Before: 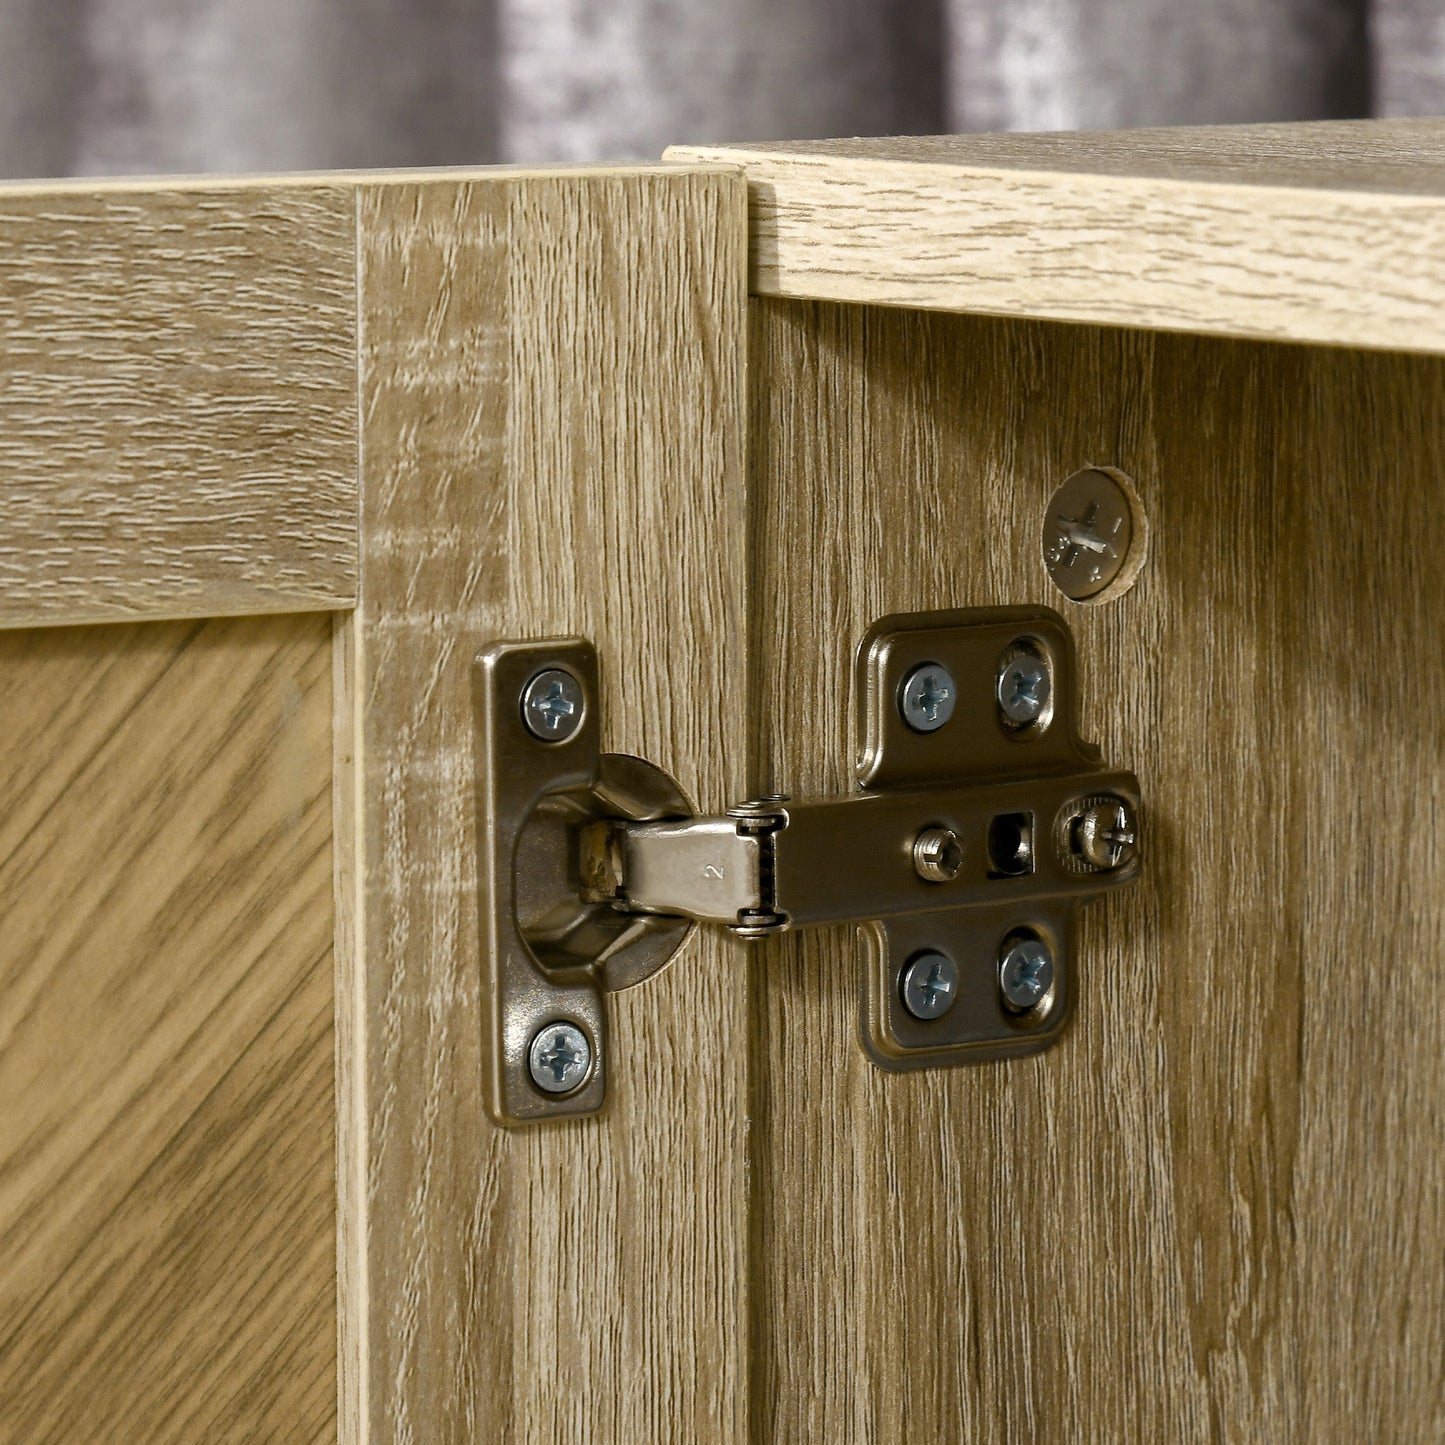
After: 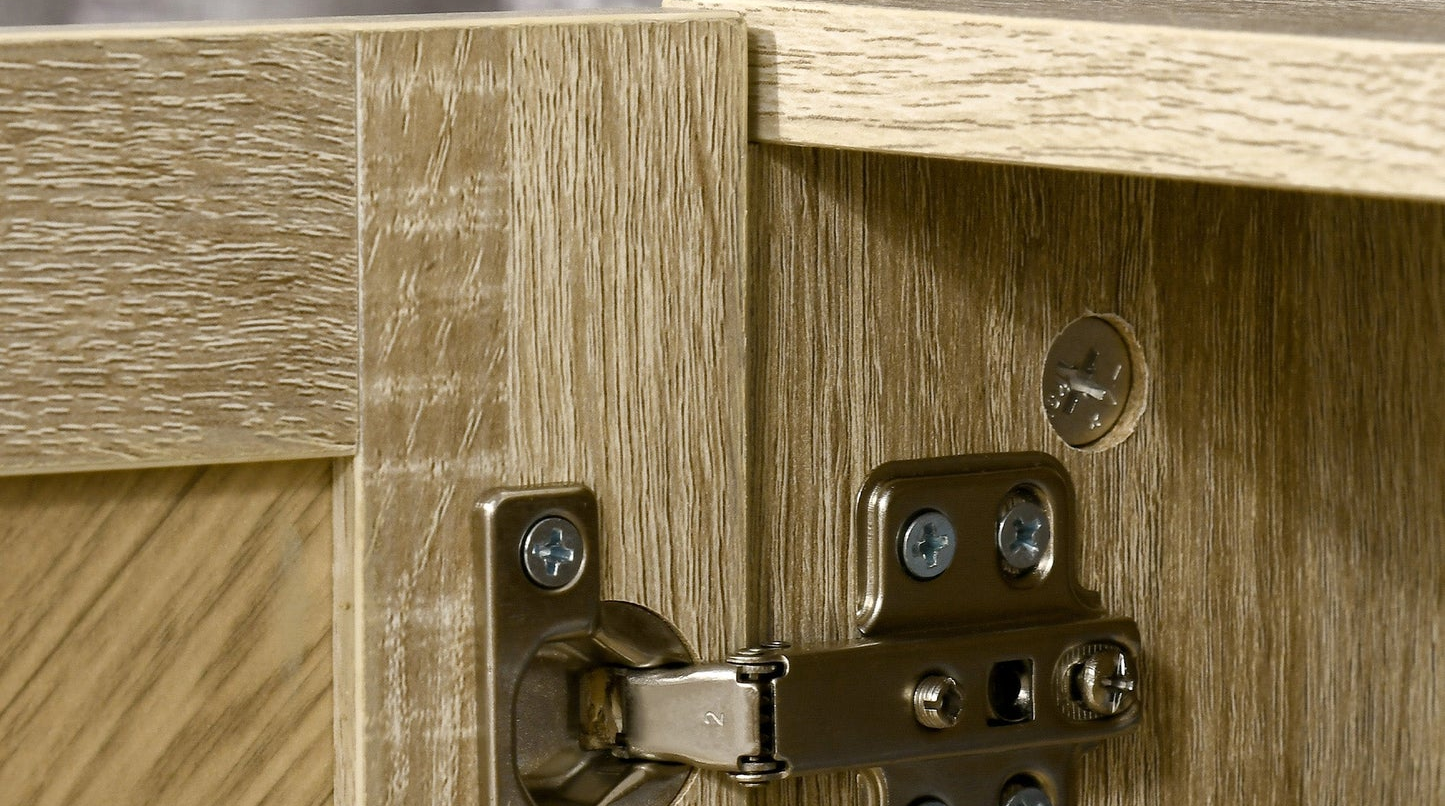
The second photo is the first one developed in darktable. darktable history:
crop and rotate: top 10.63%, bottom 33.54%
